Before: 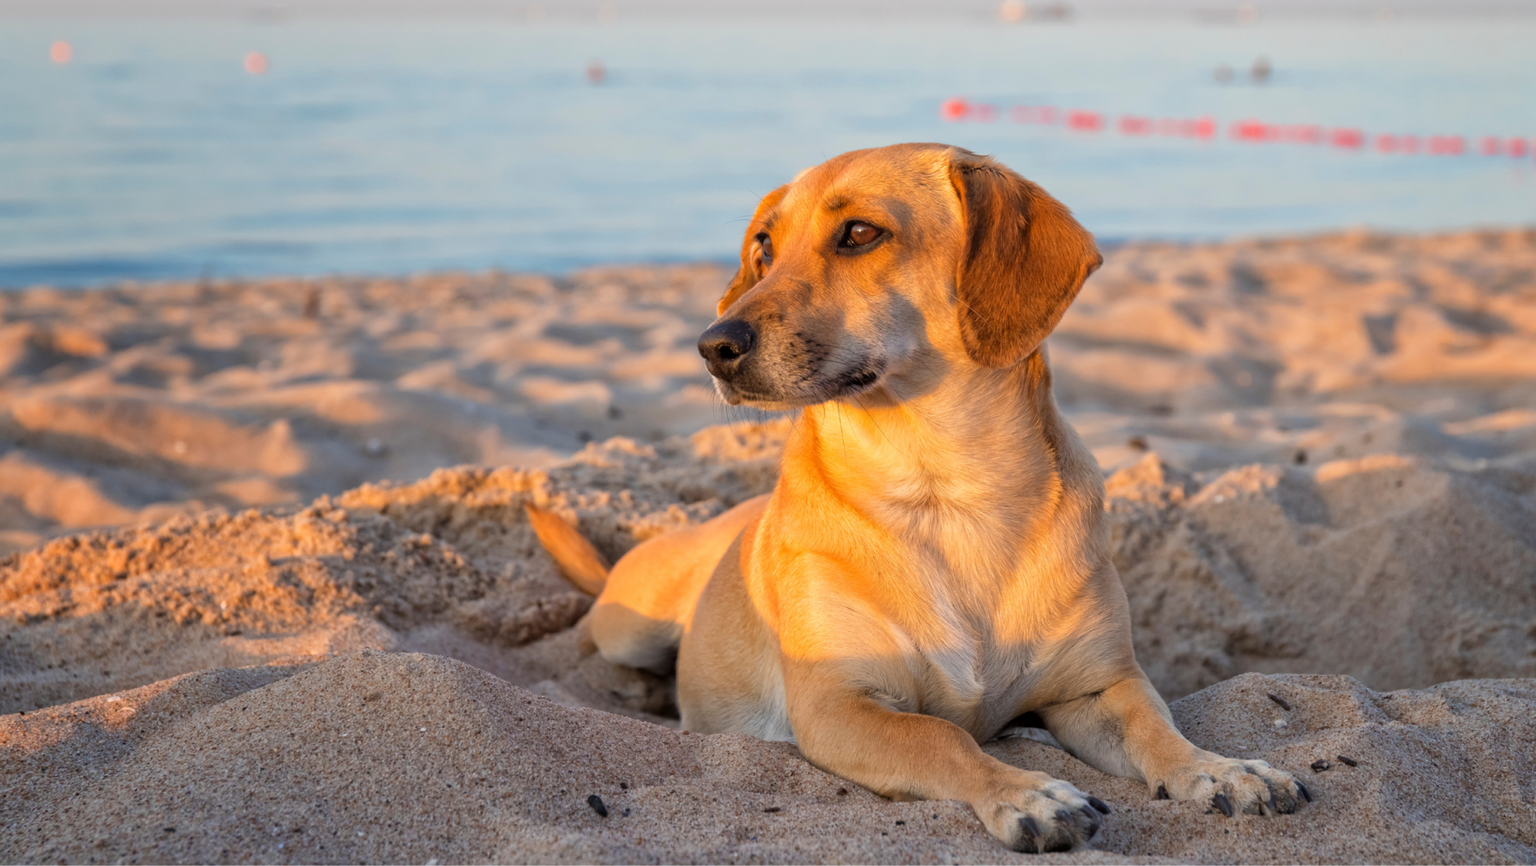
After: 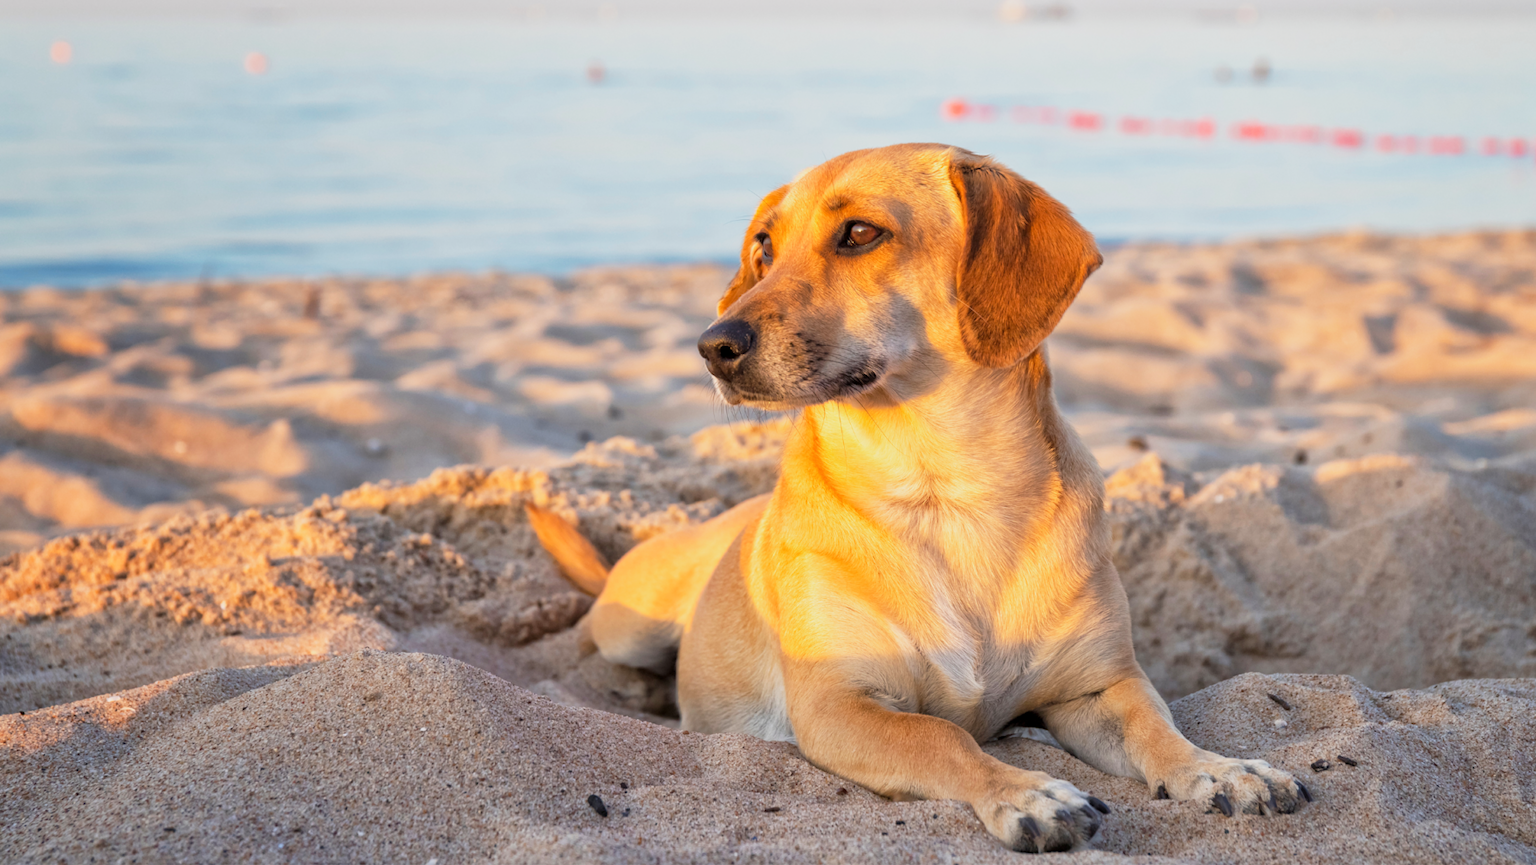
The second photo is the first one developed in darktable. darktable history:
shadows and highlights: radius 125.46, shadows 21.19, highlights -21.19, low approximation 0.01
base curve: curves: ch0 [(0, 0) (0.088, 0.125) (0.176, 0.251) (0.354, 0.501) (0.613, 0.749) (1, 0.877)], preserve colors none
